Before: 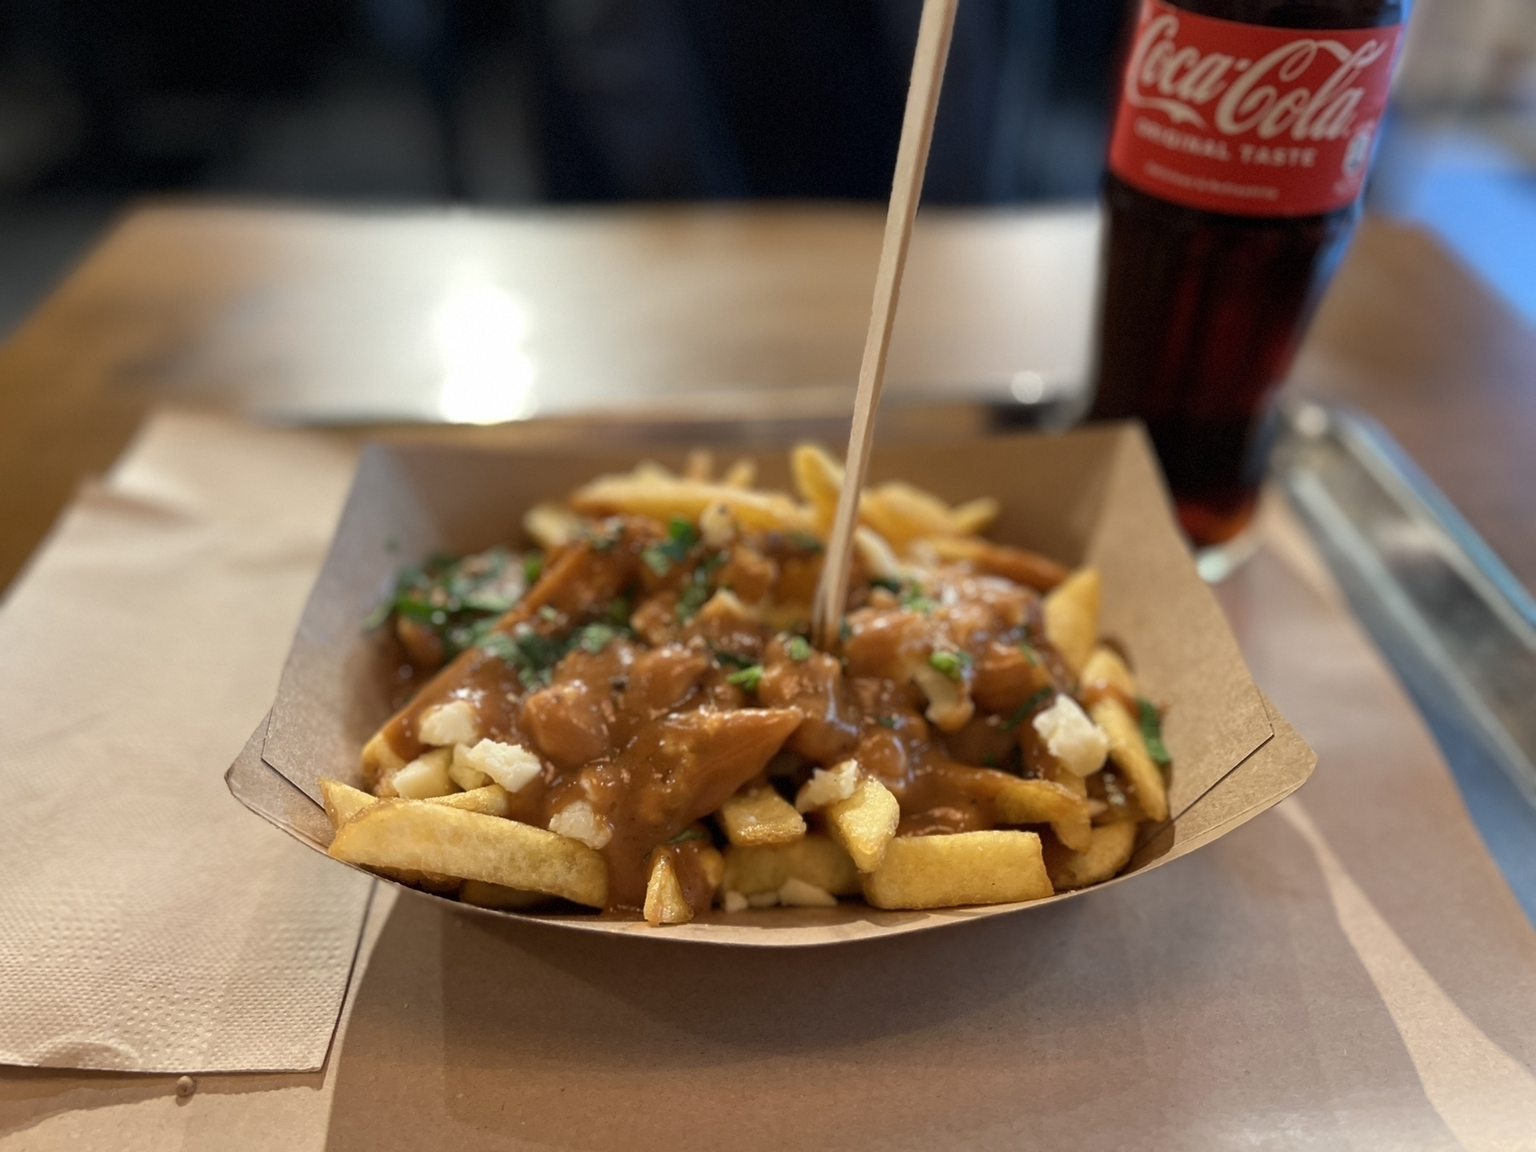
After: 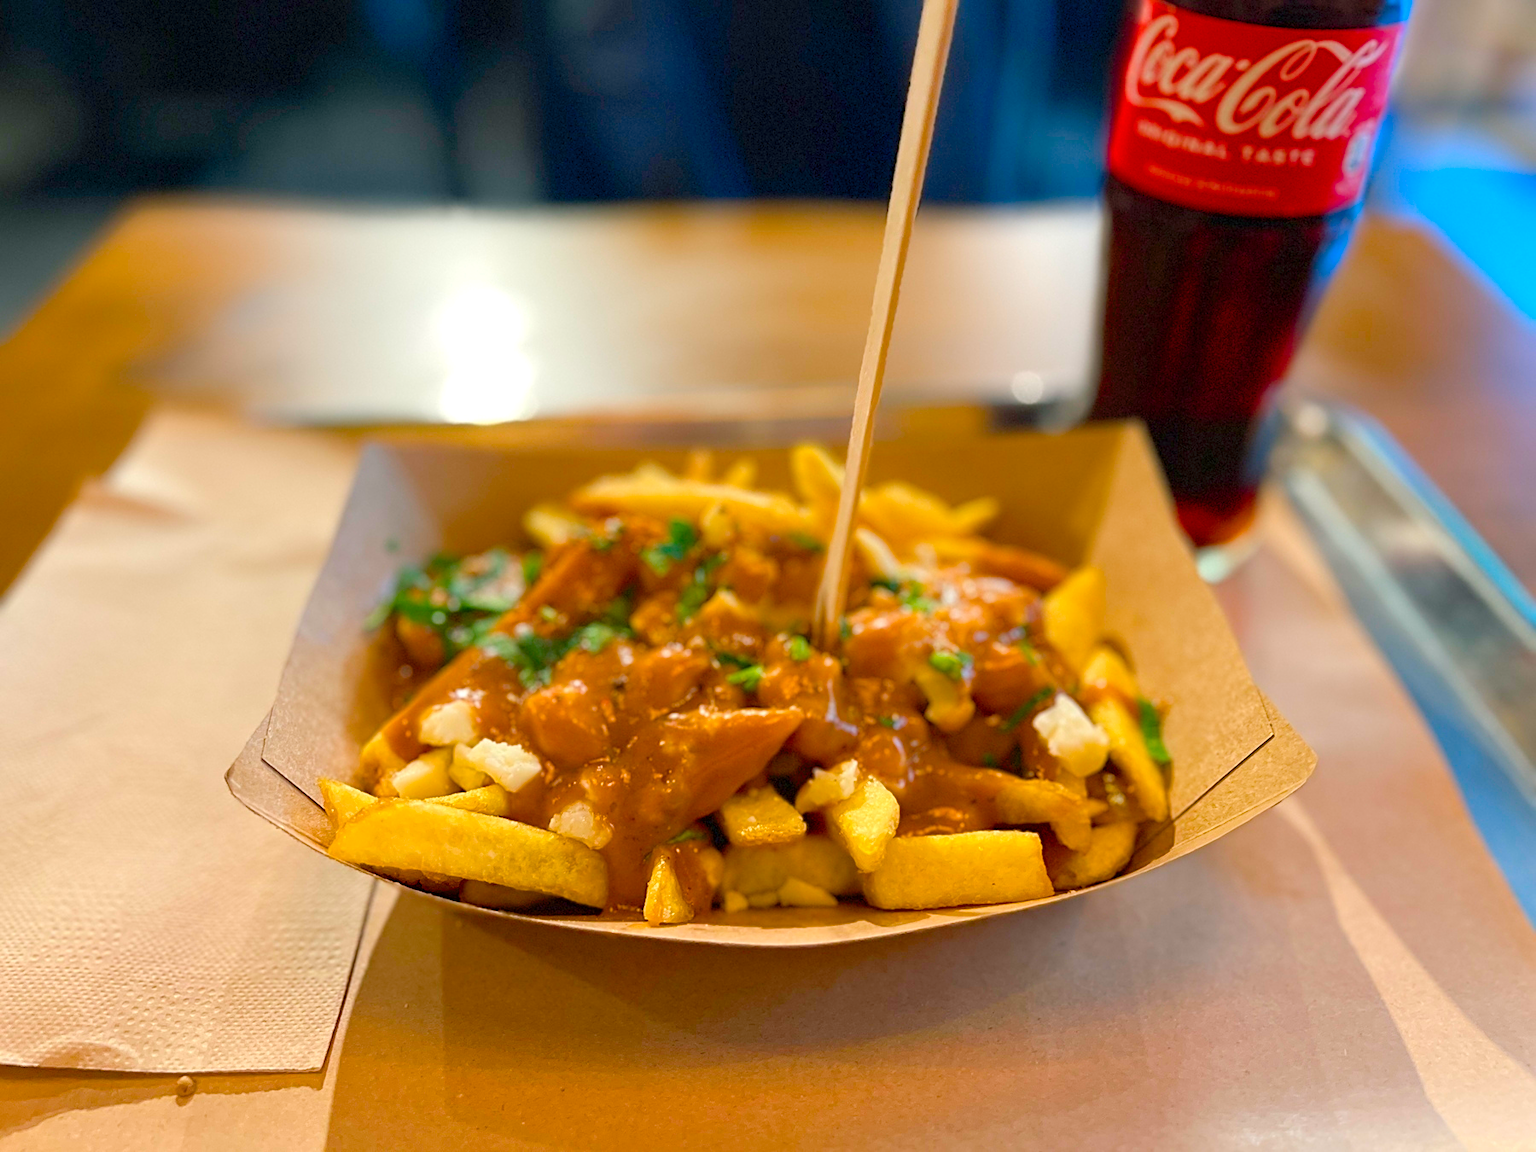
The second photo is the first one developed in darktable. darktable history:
tone equalizer: edges refinement/feathering 500, mask exposure compensation -1.57 EV, preserve details no
sharpen: radius 2.494, amount 0.334
levels: levels [0, 0.43, 0.984]
color balance rgb: shadows lift › chroma 2.05%, shadows lift › hue 218.05°, highlights gain › chroma 0.226%, highlights gain › hue 330.78°, linear chroma grading › shadows -30.314%, linear chroma grading › global chroma 35.138%, perceptual saturation grading › global saturation 26.879%, perceptual saturation grading › highlights -27.801%, perceptual saturation grading › mid-tones 15.719%, perceptual saturation grading › shadows 34.43%
